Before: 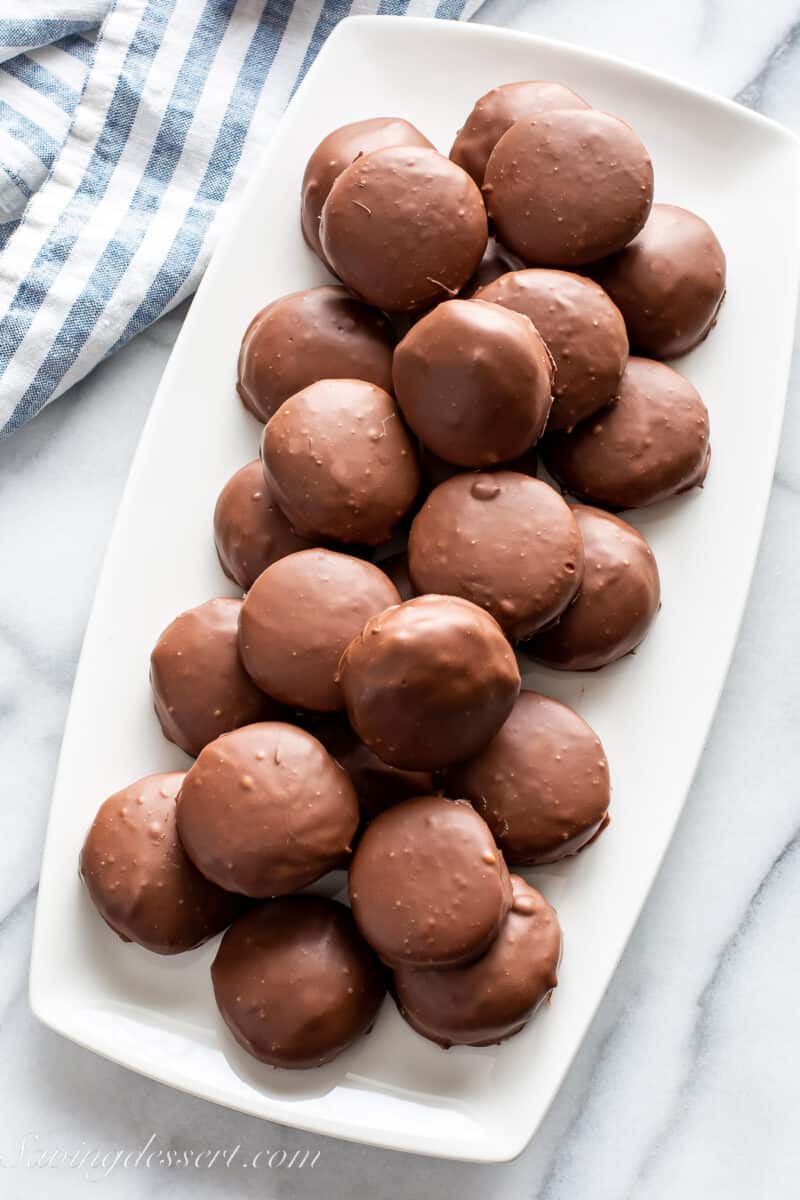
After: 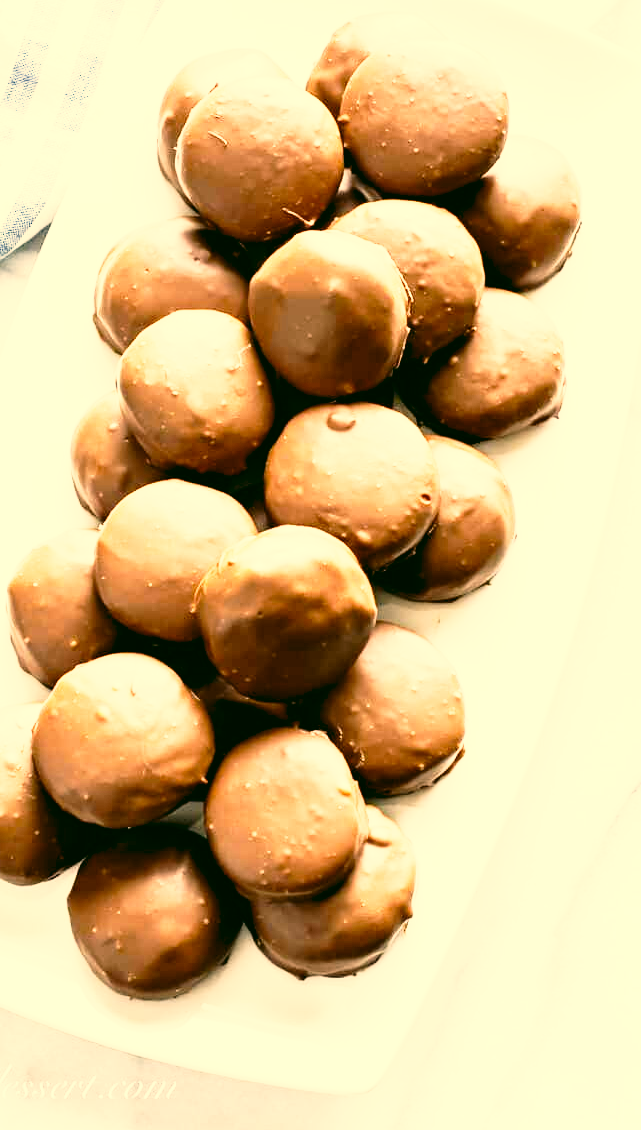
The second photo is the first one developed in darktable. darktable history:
crop and rotate: left 18.085%, top 5.771%, right 1.737%
tone equalizer: -8 EV -0.397 EV, -7 EV -0.355 EV, -6 EV -0.372 EV, -5 EV -0.206 EV, -3 EV 0.22 EV, -2 EV 0.305 EV, -1 EV 0.367 EV, +0 EV 0.447 EV, edges refinement/feathering 500, mask exposure compensation -1.57 EV, preserve details no
exposure: exposure 0.608 EV, compensate highlight preservation false
contrast brightness saturation: saturation -0.07
color correction: highlights a* 4.99, highlights b* 24.23, shadows a* -16.09, shadows b* 3.73
color zones: curves: ch0 [(0, 0.5) (0.143, 0.5) (0.286, 0.5) (0.429, 0.495) (0.571, 0.437) (0.714, 0.44) (0.857, 0.496) (1, 0.5)]
base curve: curves: ch0 [(0, 0) (0.012, 0.01) (0.073, 0.168) (0.31, 0.711) (0.645, 0.957) (1, 1)], preserve colors none
